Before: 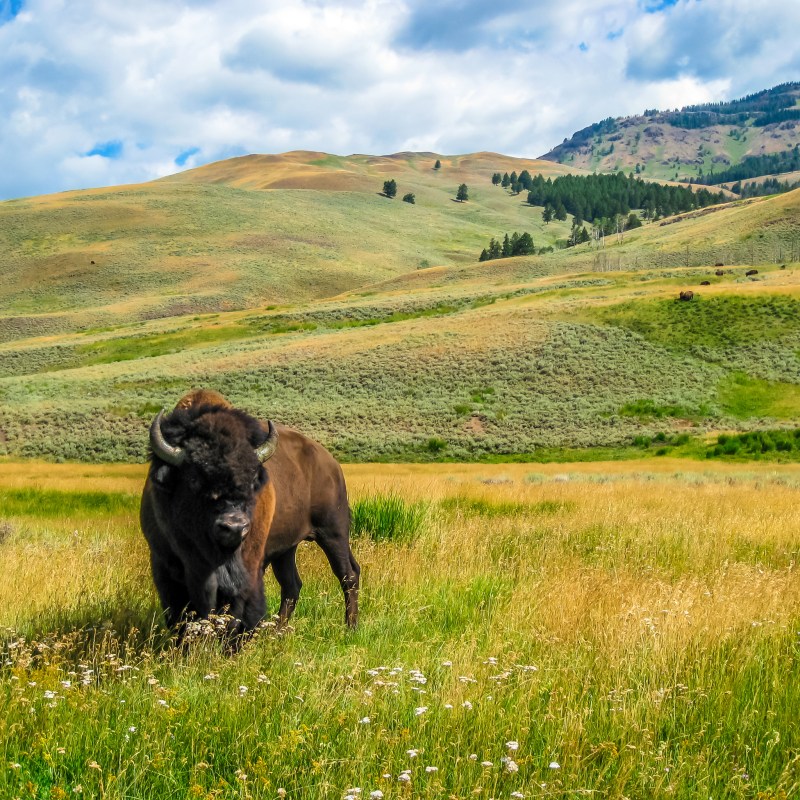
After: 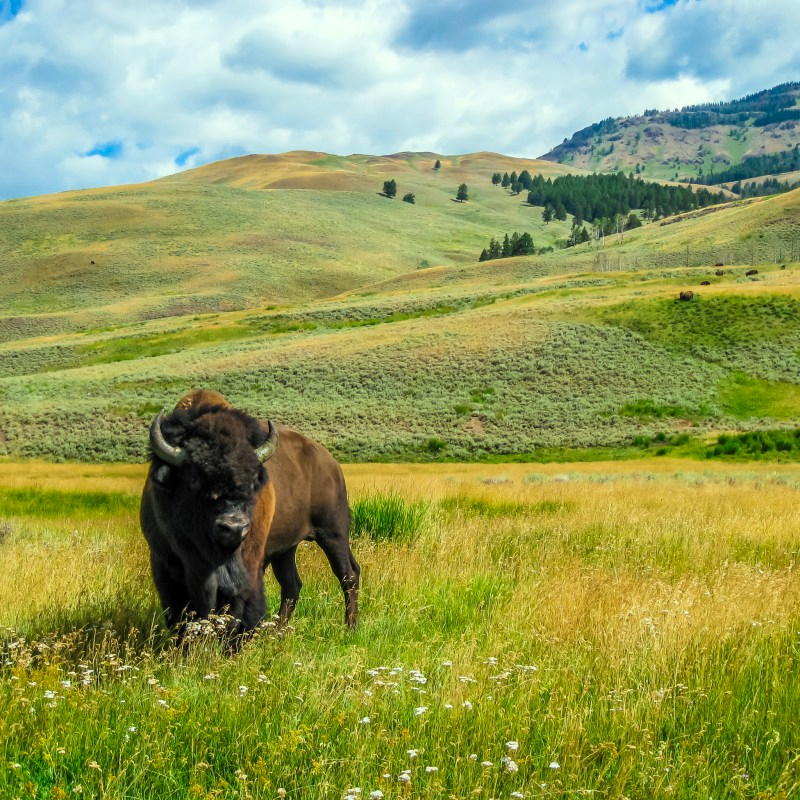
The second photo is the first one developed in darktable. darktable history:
color correction: highlights a* -7.81, highlights b* 3.22
